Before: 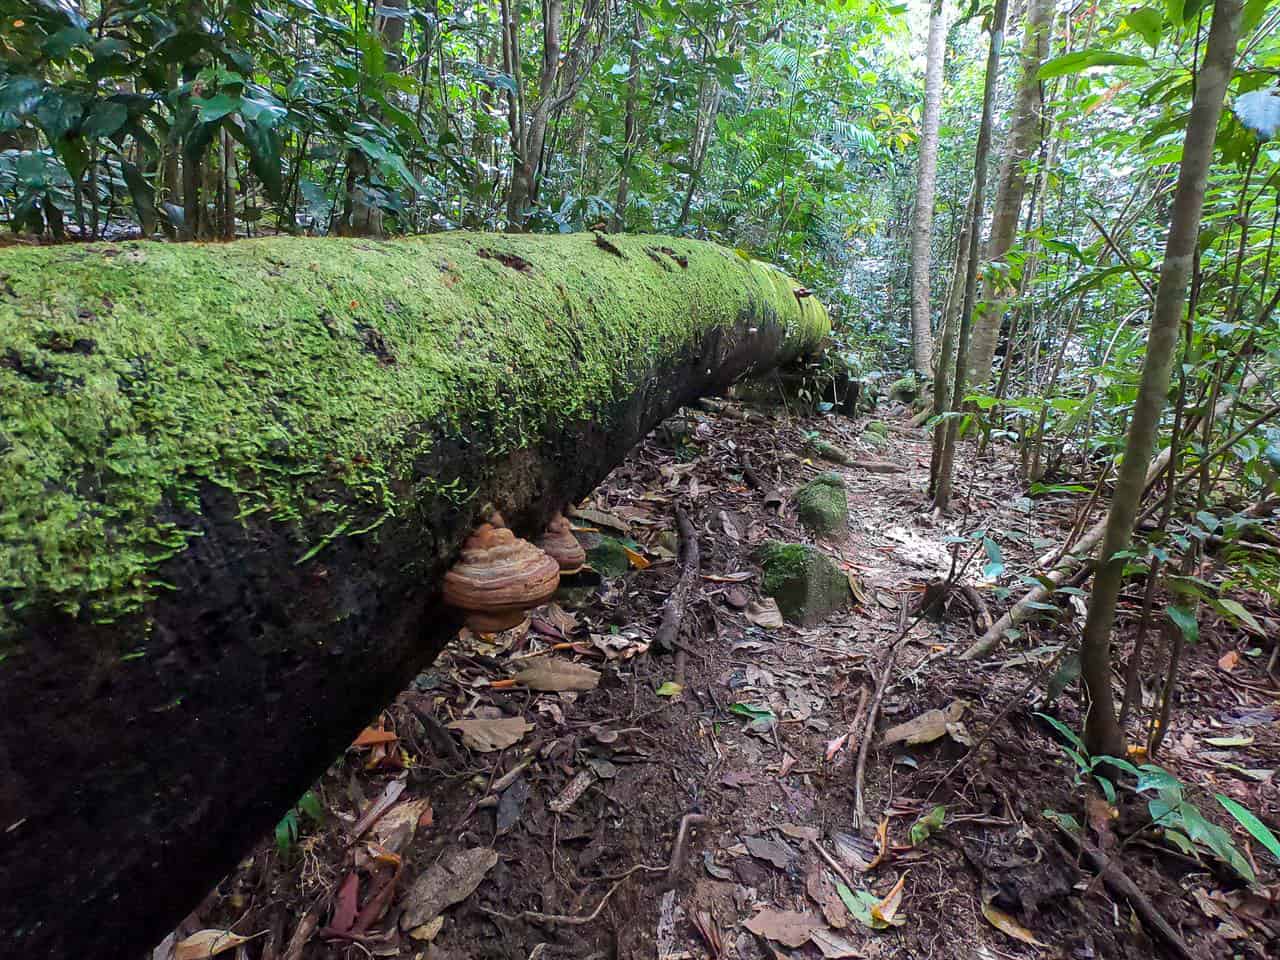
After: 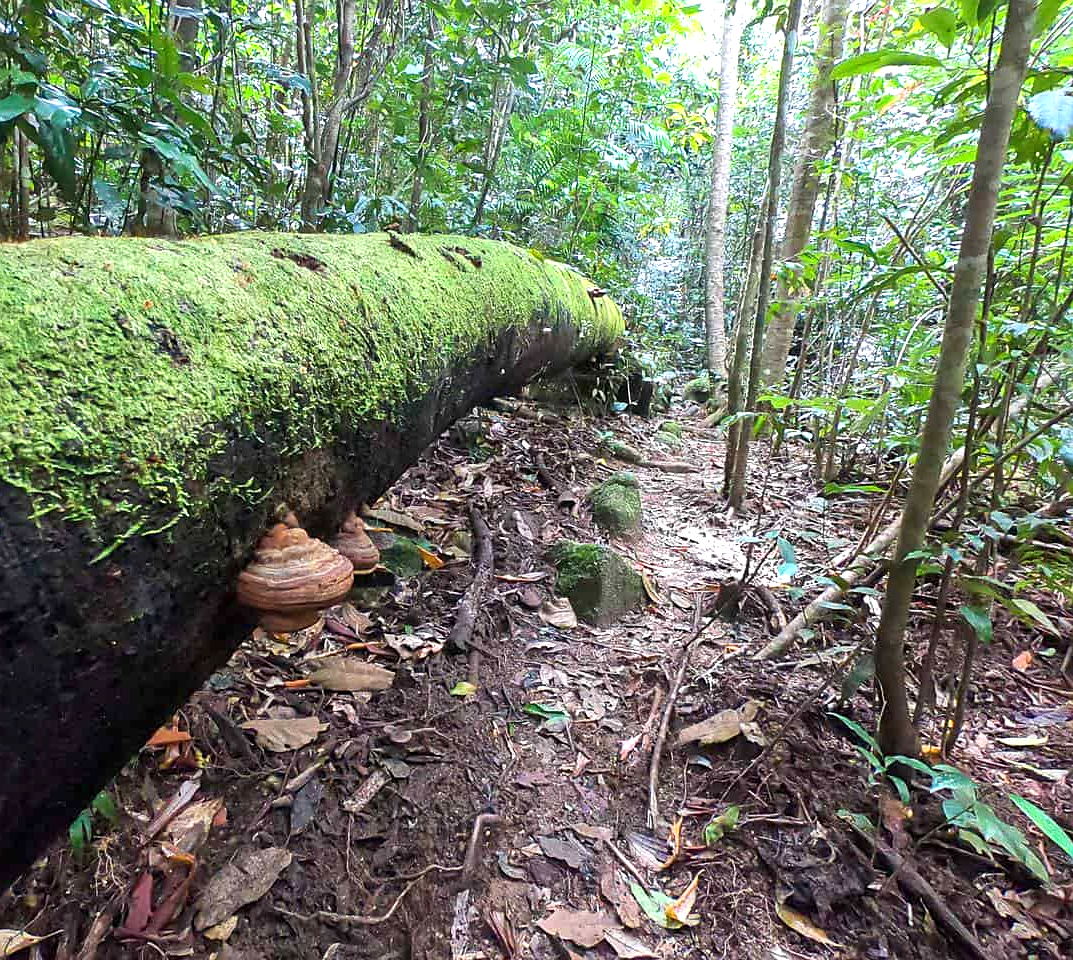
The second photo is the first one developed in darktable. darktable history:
exposure: black level correction 0, exposure 0.695 EV, compensate exposure bias true, compensate highlight preservation false
sharpen: amount 0.201
crop: left 16.136%
